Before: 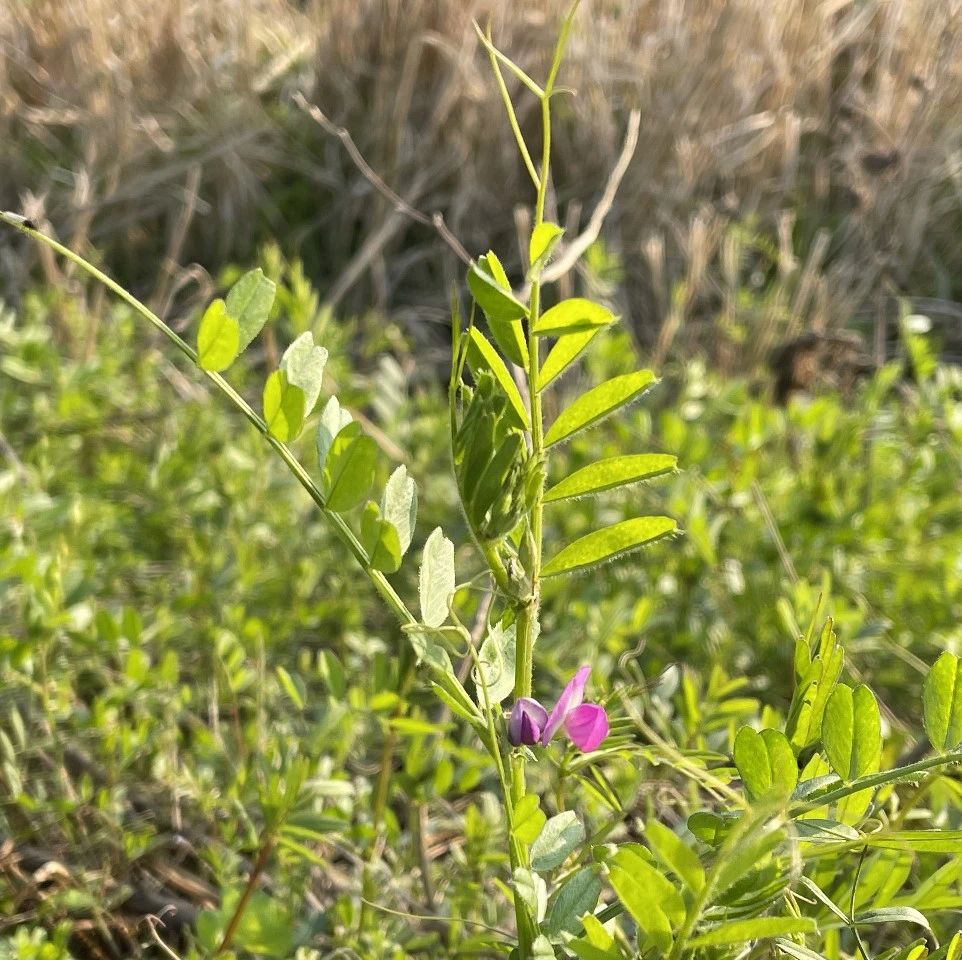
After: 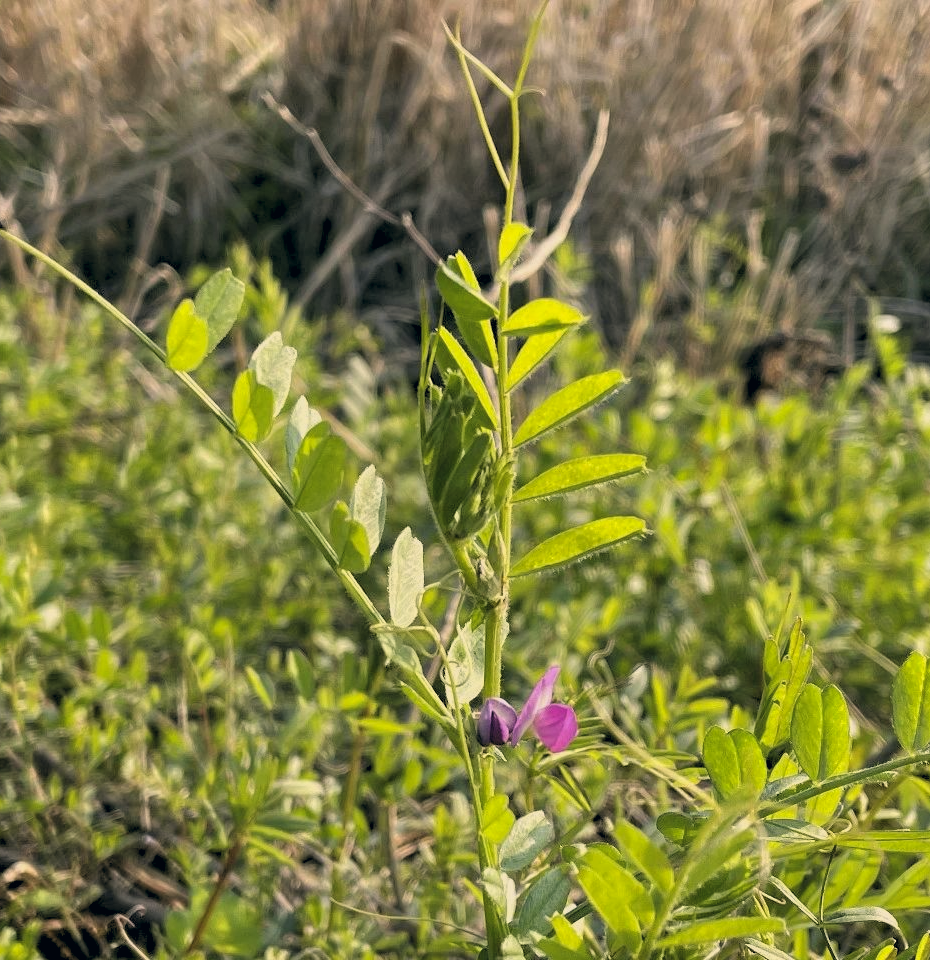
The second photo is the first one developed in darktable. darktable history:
color correction: highlights a* 5.38, highlights b* 5.3, shadows a* -4.26, shadows b* -5.11
rgb levels: preserve colors sum RGB, levels [[0.038, 0.433, 0.934], [0, 0.5, 1], [0, 0.5, 1]]
levels: levels [0.116, 0.574, 1]
crop and rotate: left 3.238%
